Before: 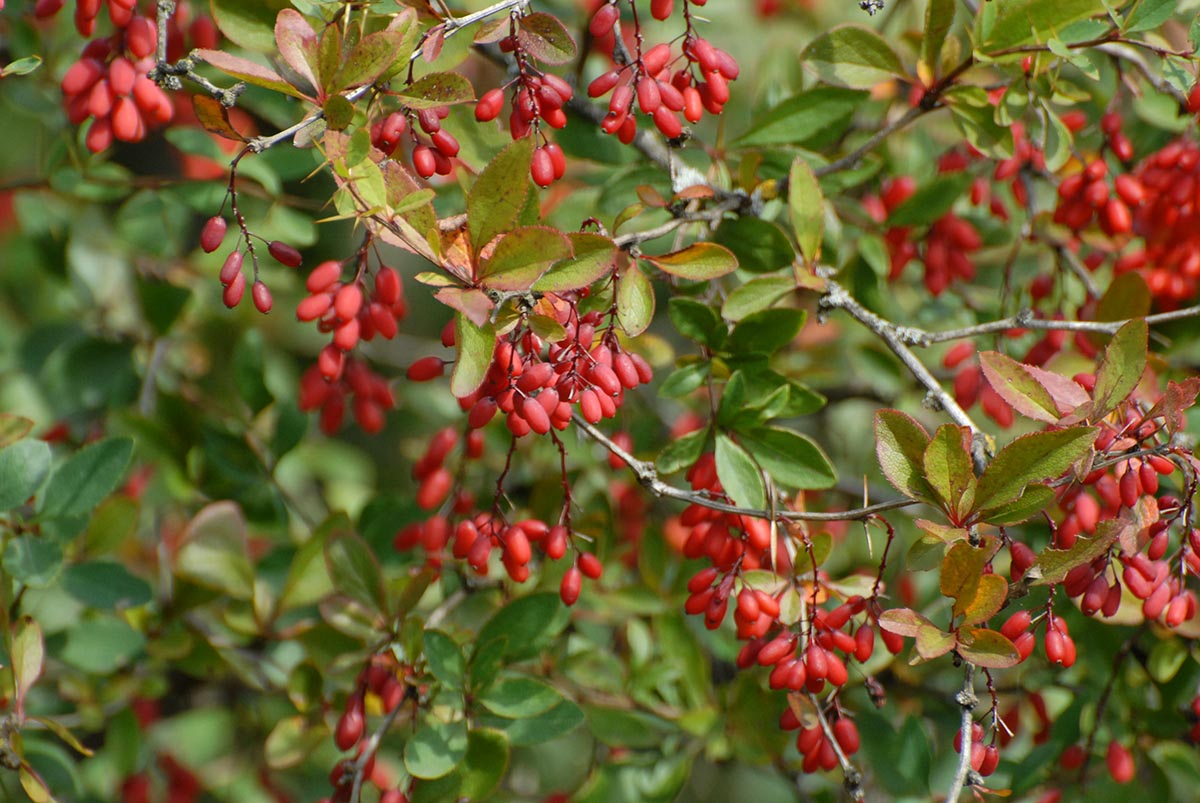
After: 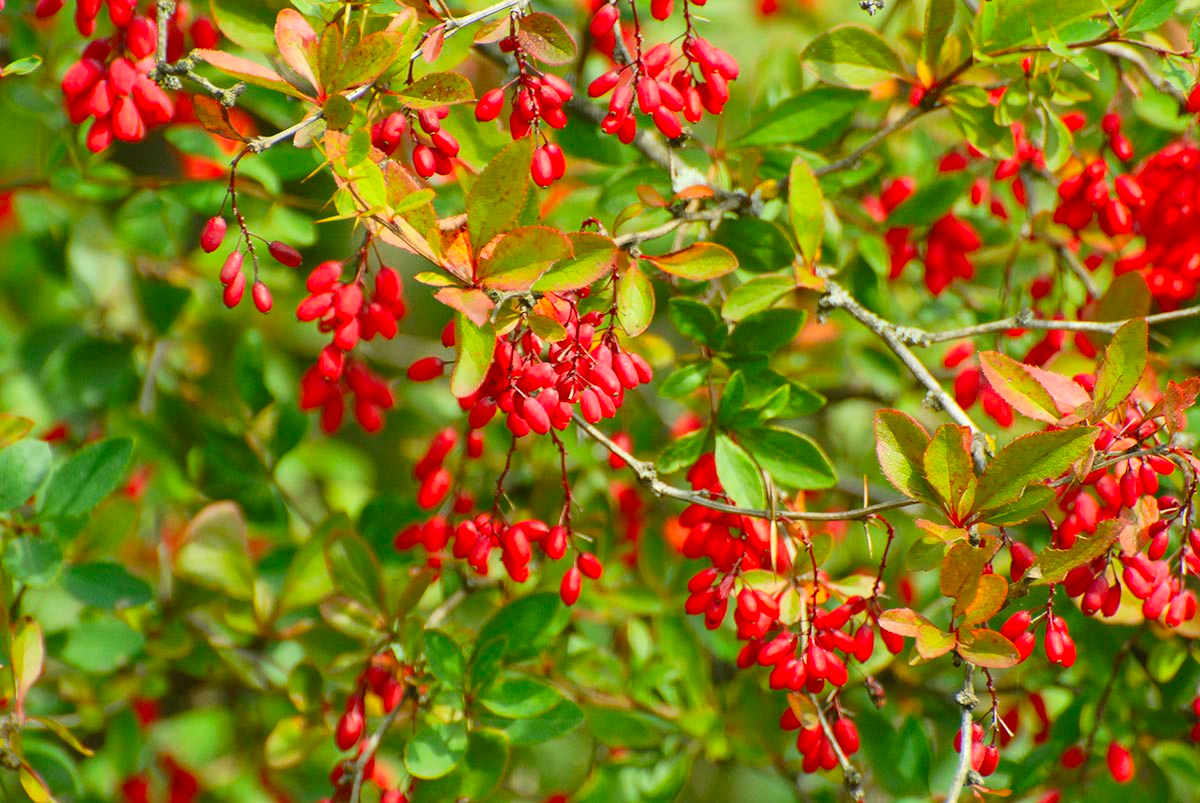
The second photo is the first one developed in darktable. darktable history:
contrast brightness saturation: contrast 0.2, brightness 0.2, saturation 0.8
color balance: mode lift, gamma, gain (sRGB), lift [1.04, 1, 1, 0.97], gamma [1.01, 1, 1, 0.97], gain [0.96, 1, 1, 0.97]
